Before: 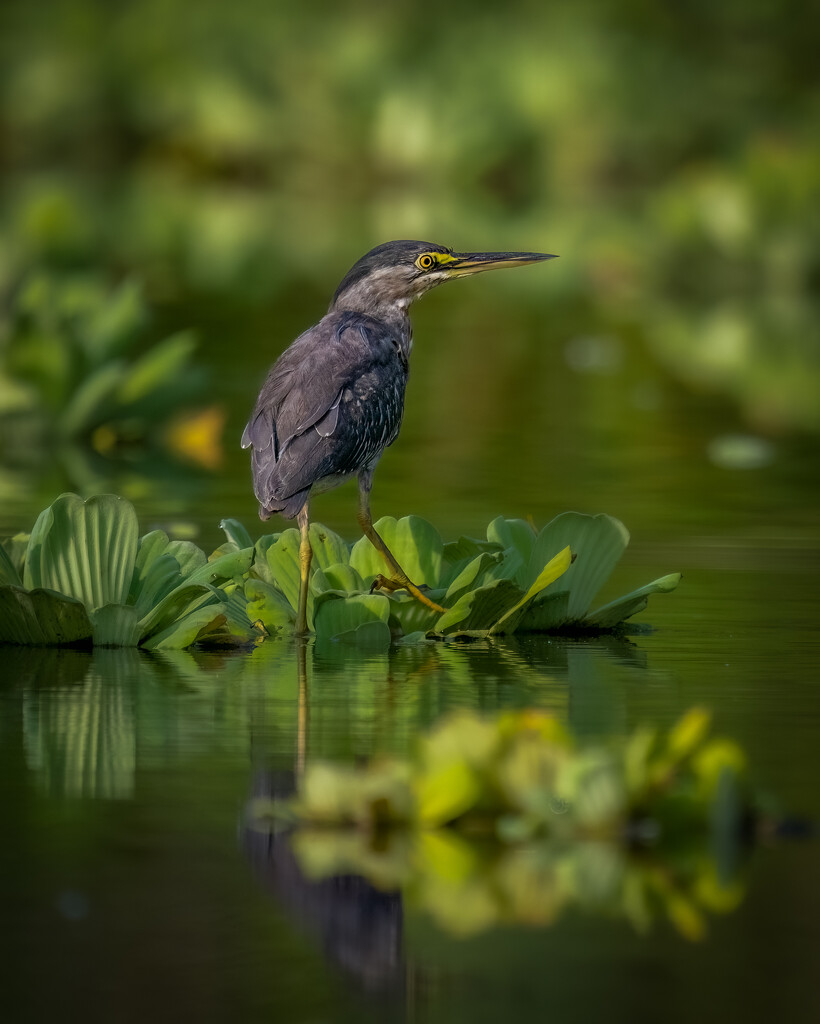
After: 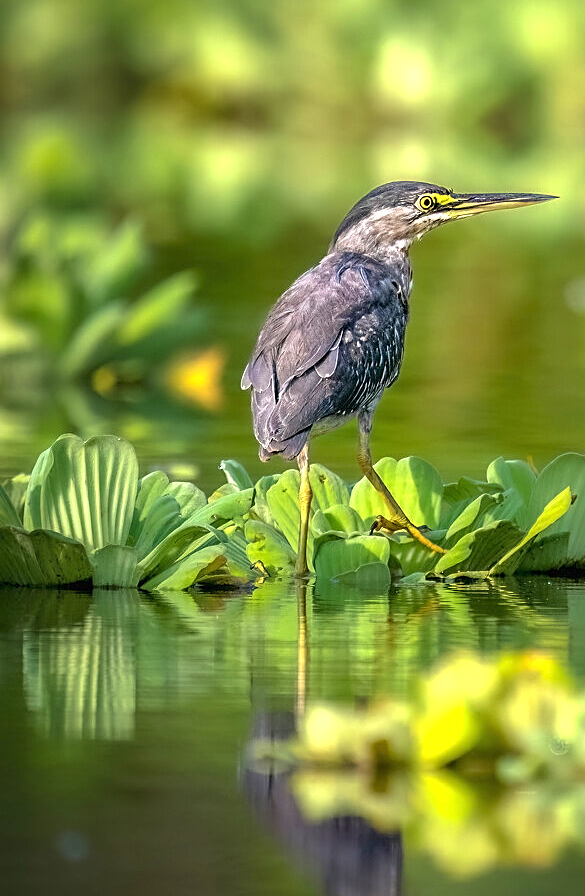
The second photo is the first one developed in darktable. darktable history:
exposure: black level correction 0, exposure 1.625 EV, compensate exposure bias true, compensate highlight preservation false
crop: top 5.803%, right 27.864%, bottom 5.804%
sharpen: on, module defaults
